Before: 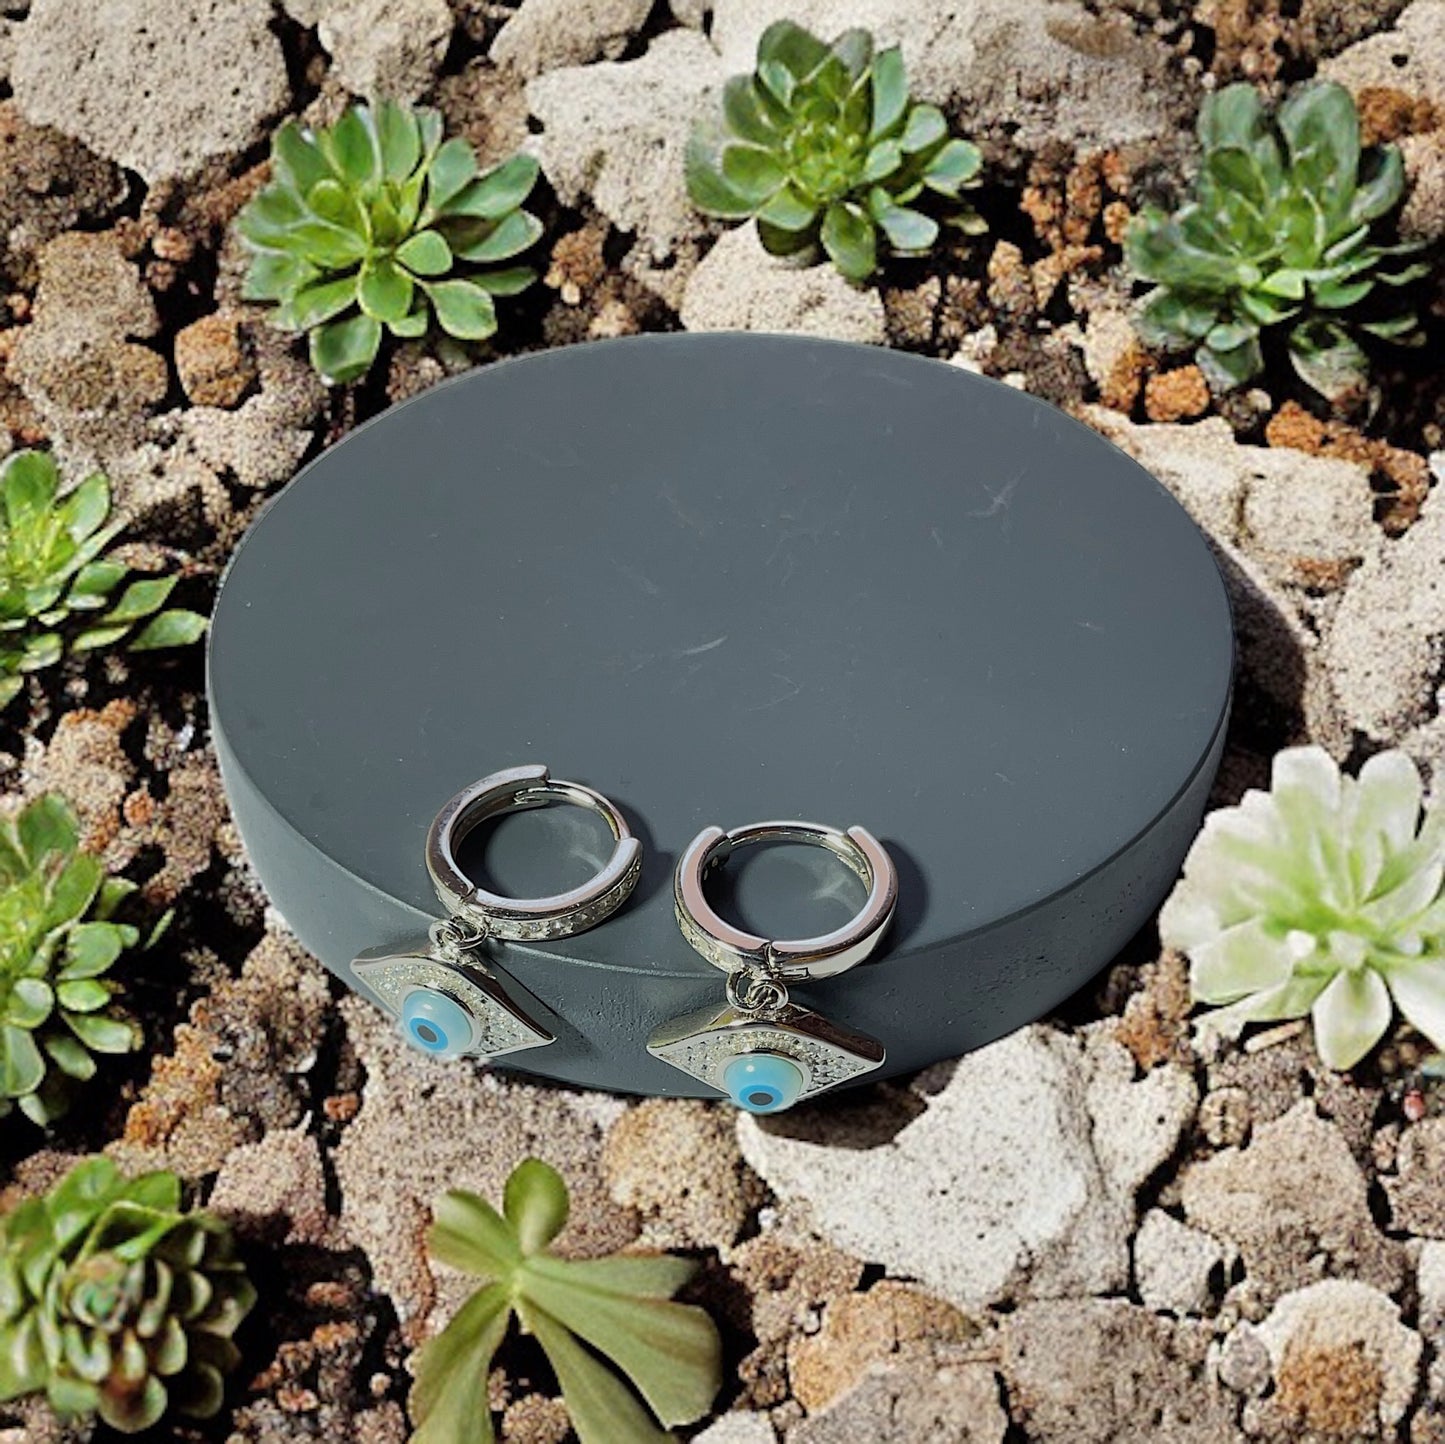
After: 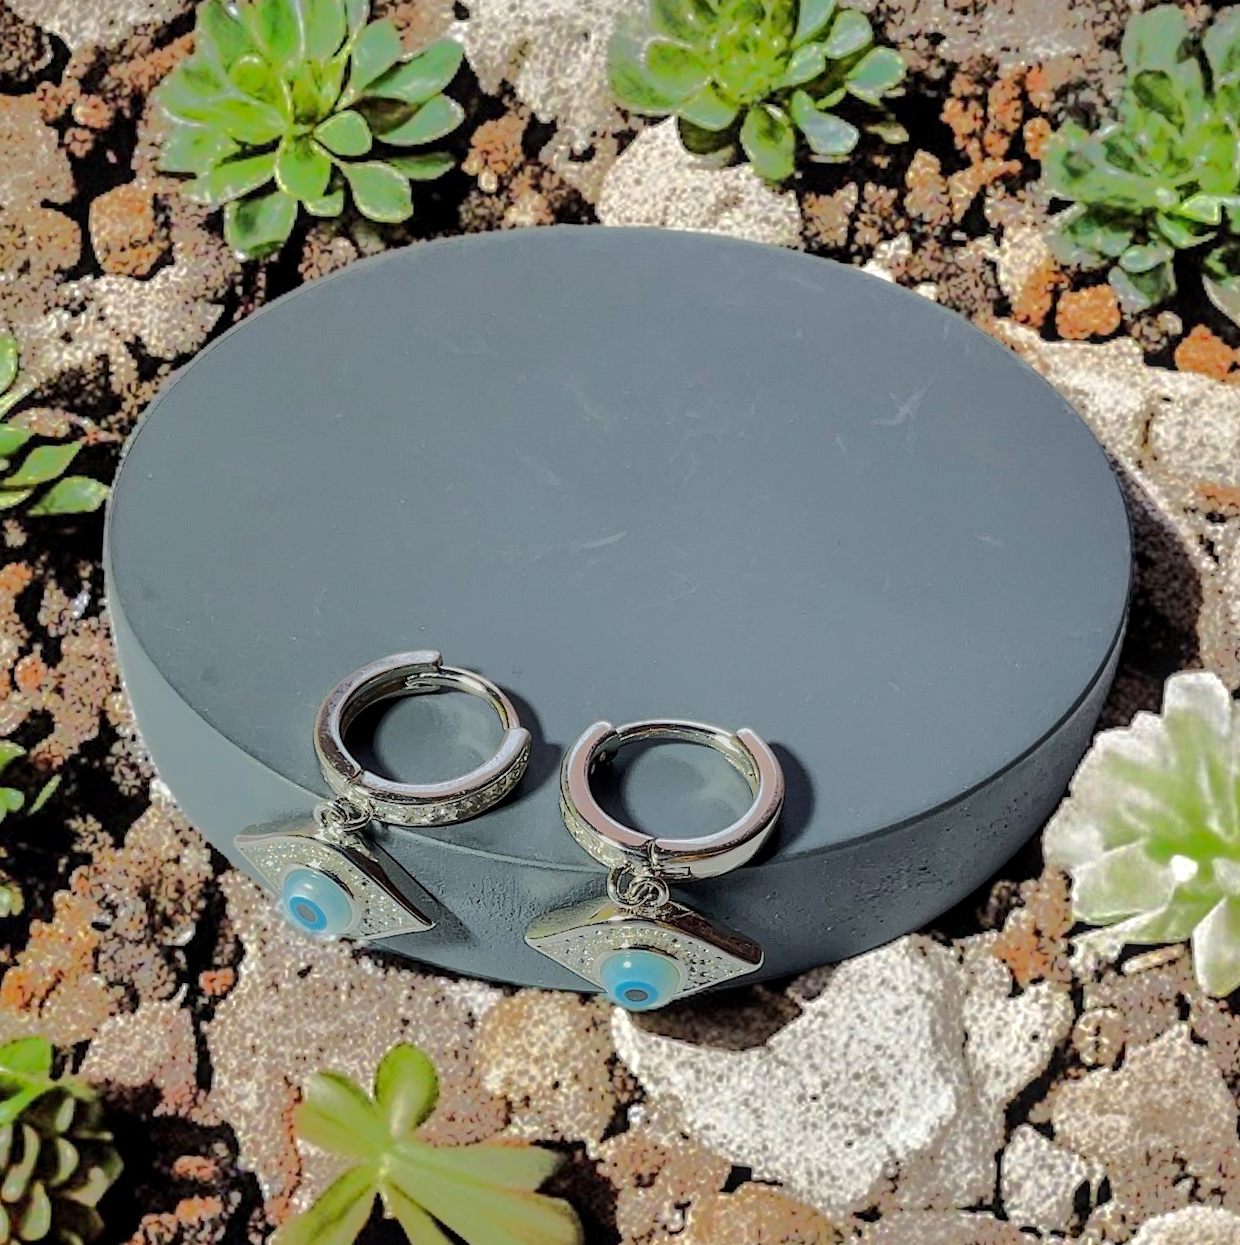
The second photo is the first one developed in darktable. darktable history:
shadows and highlights: highlights color adjustment 78.48%
local contrast: on, module defaults
crop and rotate: angle -2.95°, left 5.143%, top 5.178%, right 4.722%, bottom 4.217%
tone equalizer: -8 EV -0.505 EV, -7 EV -0.346 EV, -6 EV -0.116 EV, -5 EV 0.385 EV, -4 EV 0.966 EV, -3 EV 0.823 EV, -2 EV -0.011 EV, -1 EV 0.134 EV, +0 EV -0.027 EV, edges refinement/feathering 500, mask exposure compensation -1.27 EV, preserve details no
